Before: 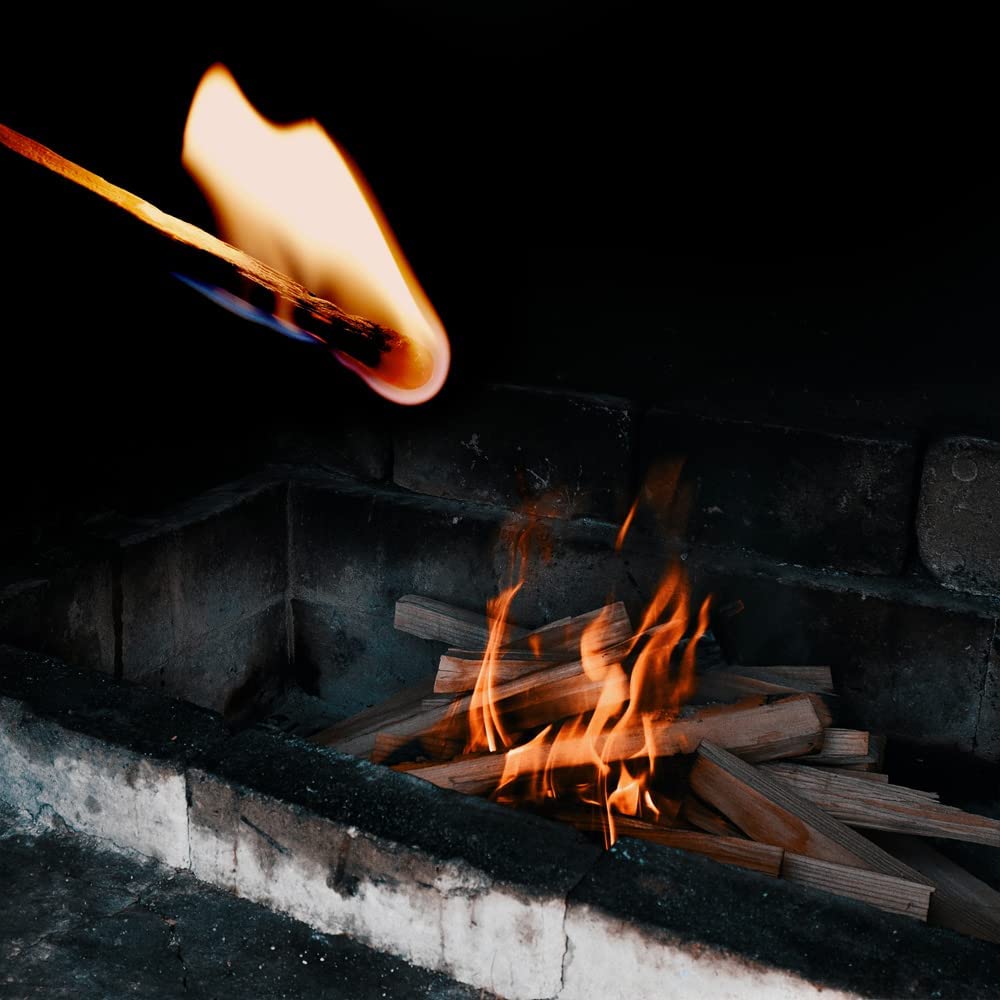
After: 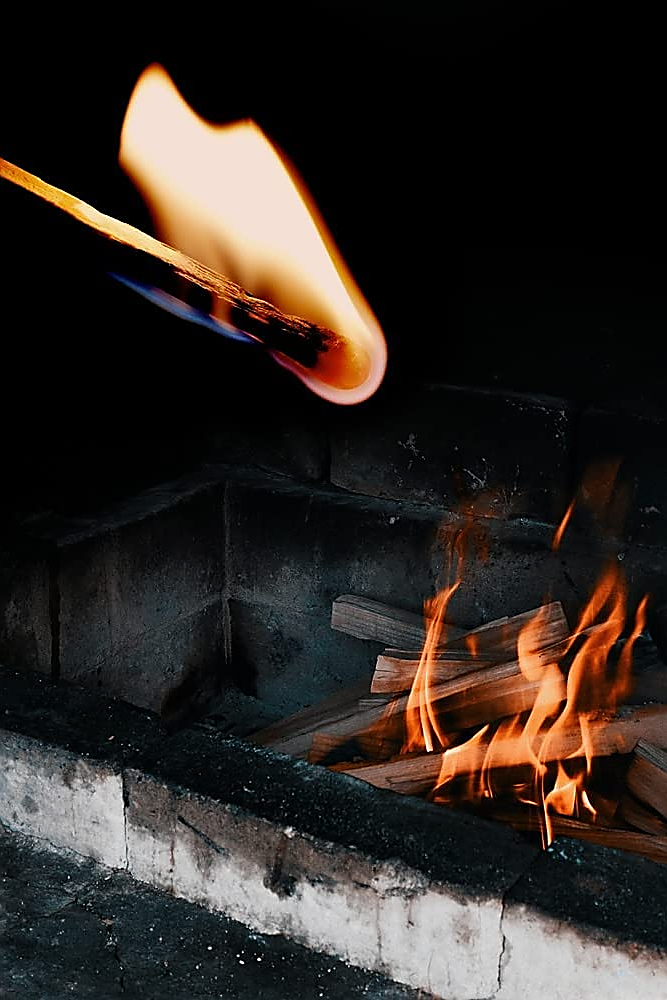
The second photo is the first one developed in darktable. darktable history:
crop and rotate: left 6.326%, right 26.926%
sharpen: radius 1.378, amount 1.259, threshold 0.802
